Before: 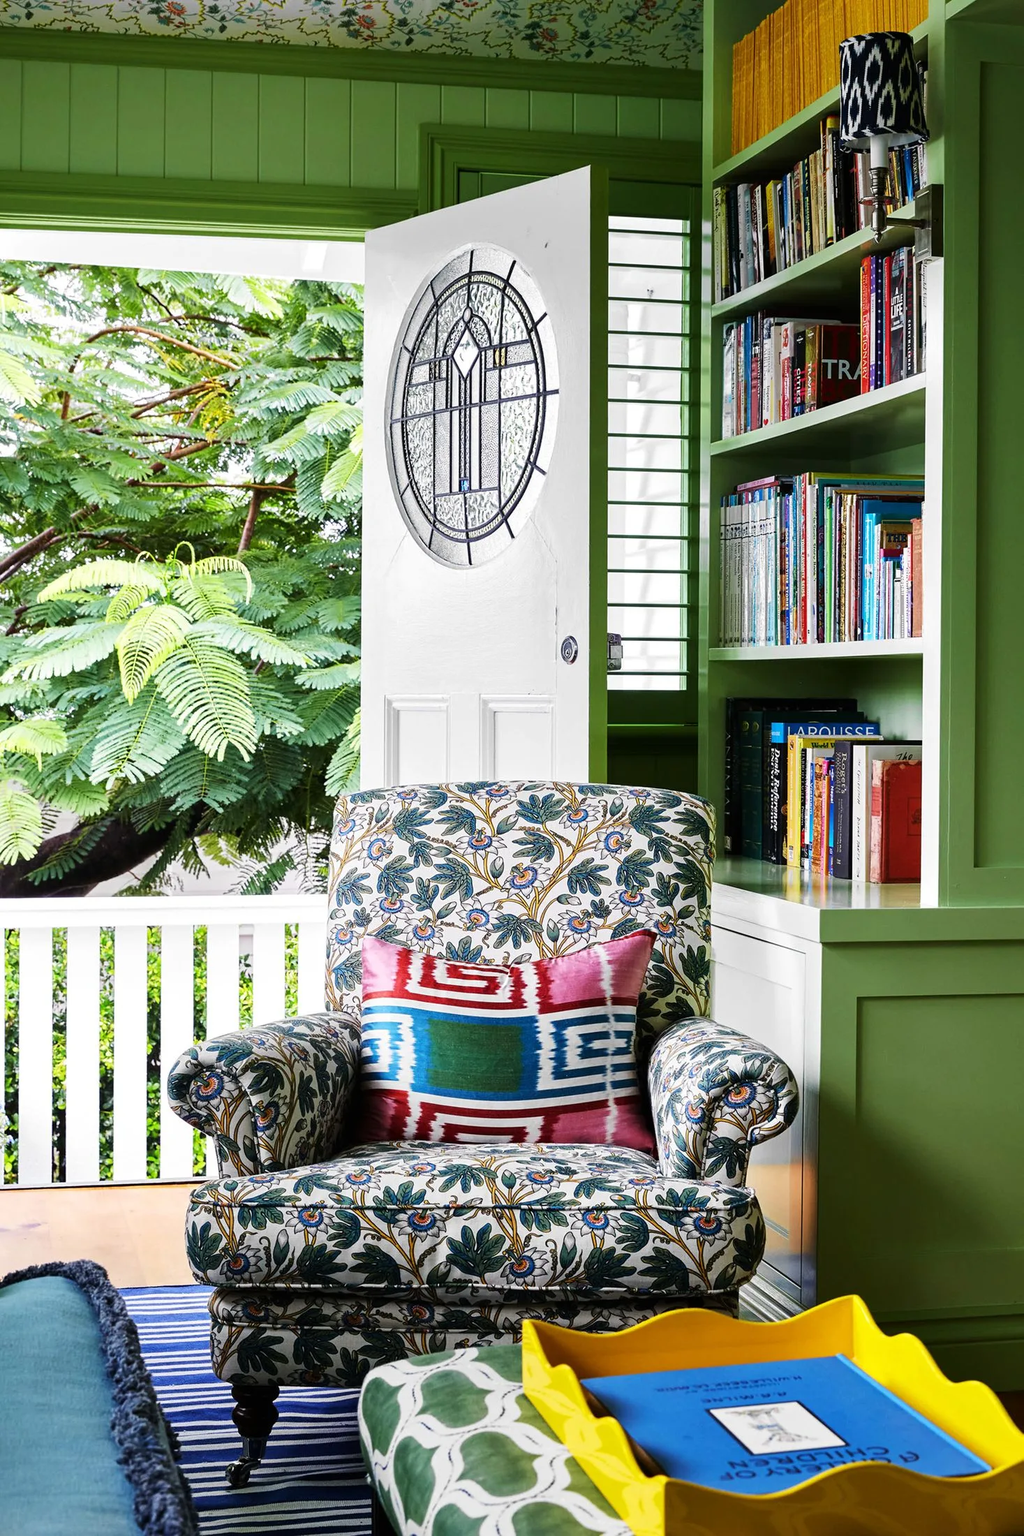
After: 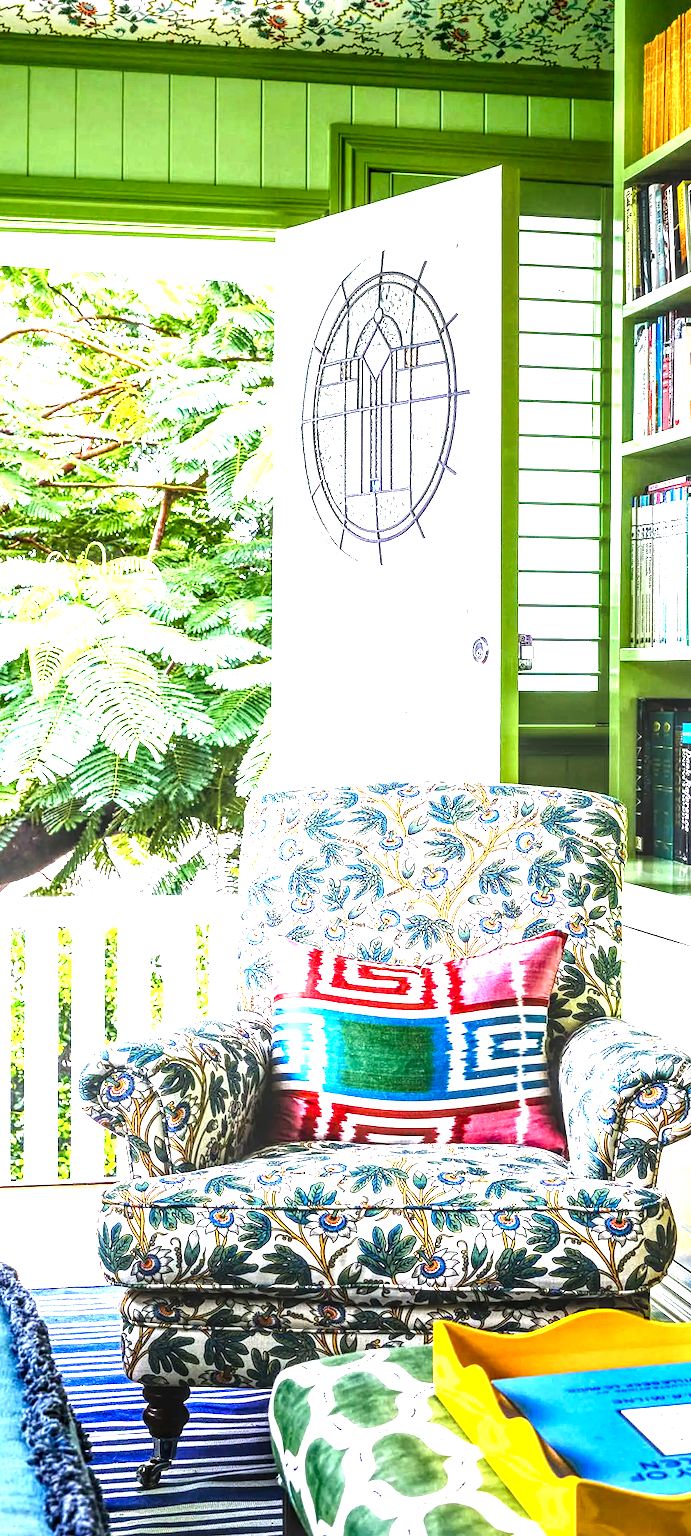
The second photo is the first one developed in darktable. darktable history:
exposure: black level correction 0, exposure 1.353 EV, compensate exposure bias true, compensate highlight preservation false
local contrast: highlights 2%, shadows 7%, detail 182%
crop and rotate: left 8.744%, right 23.763%
color balance rgb: shadows lift › hue 86.9°, perceptual saturation grading › global saturation 27.307%, perceptual saturation grading › highlights -27.642%, perceptual saturation grading › mid-tones 15.117%, perceptual saturation grading › shadows 34.088%, global vibrance 20%
tone equalizer: -8 EV -0.415 EV, -7 EV -0.413 EV, -6 EV -0.355 EV, -5 EV -0.214 EV, -3 EV 0.212 EV, -2 EV 0.308 EV, -1 EV 0.37 EV, +0 EV 0.4 EV, edges refinement/feathering 500, mask exposure compensation -1.57 EV, preserve details no
